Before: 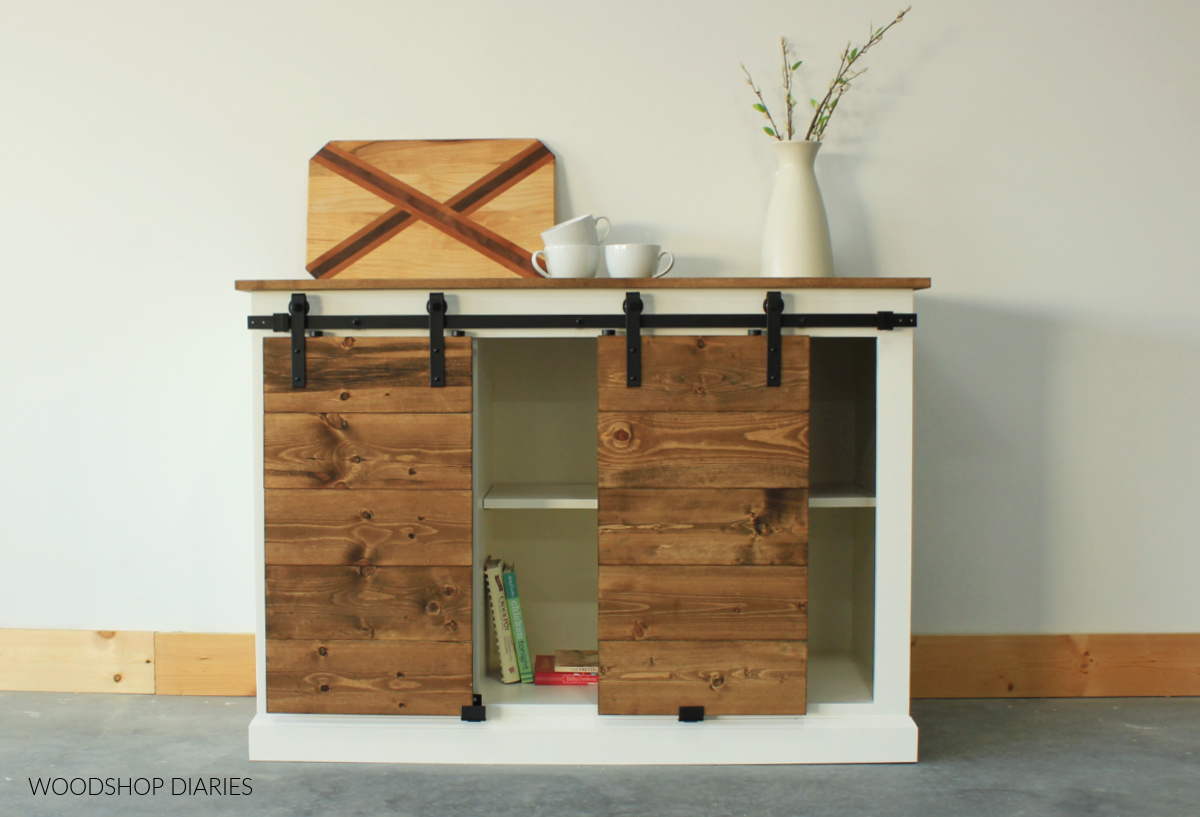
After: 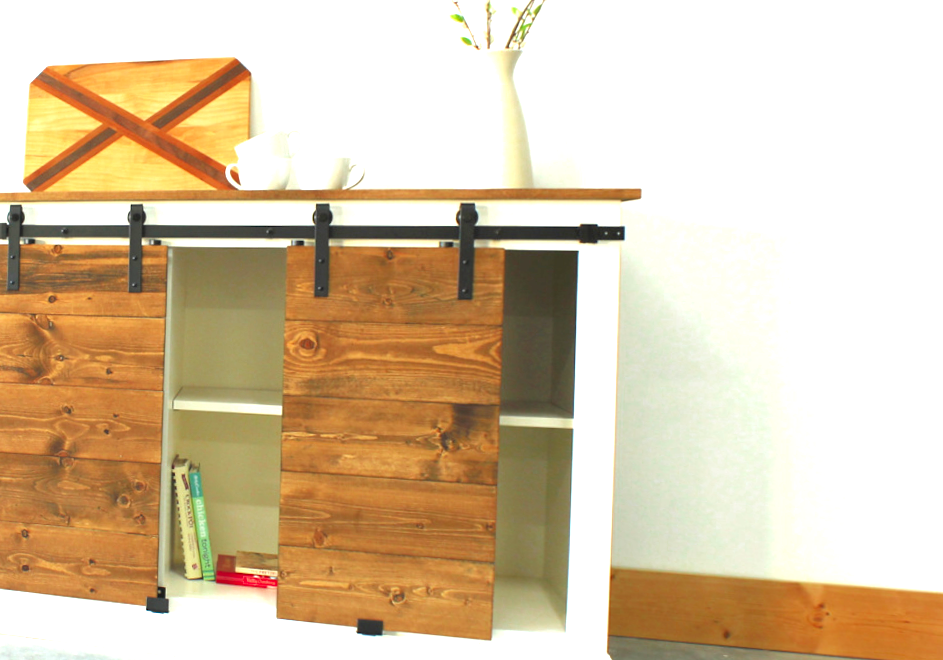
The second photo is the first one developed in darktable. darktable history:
rotate and perspective: rotation 1.69°, lens shift (vertical) -0.023, lens shift (horizontal) -0.291, crop left 0.025, crop right 0.988, crop top 0.092, crop bottom 0.842
crop and rotate: left 17.959%, top 5.771%, right 1.742%
color zones: curves: ch0 [(0.27, 0.396) (0.563, 0.504) (0.75, 0.5) (0.787, 0.307)]
exposure: black level correction 0, exposure 1.9 EV, compensate highlight preservation false
